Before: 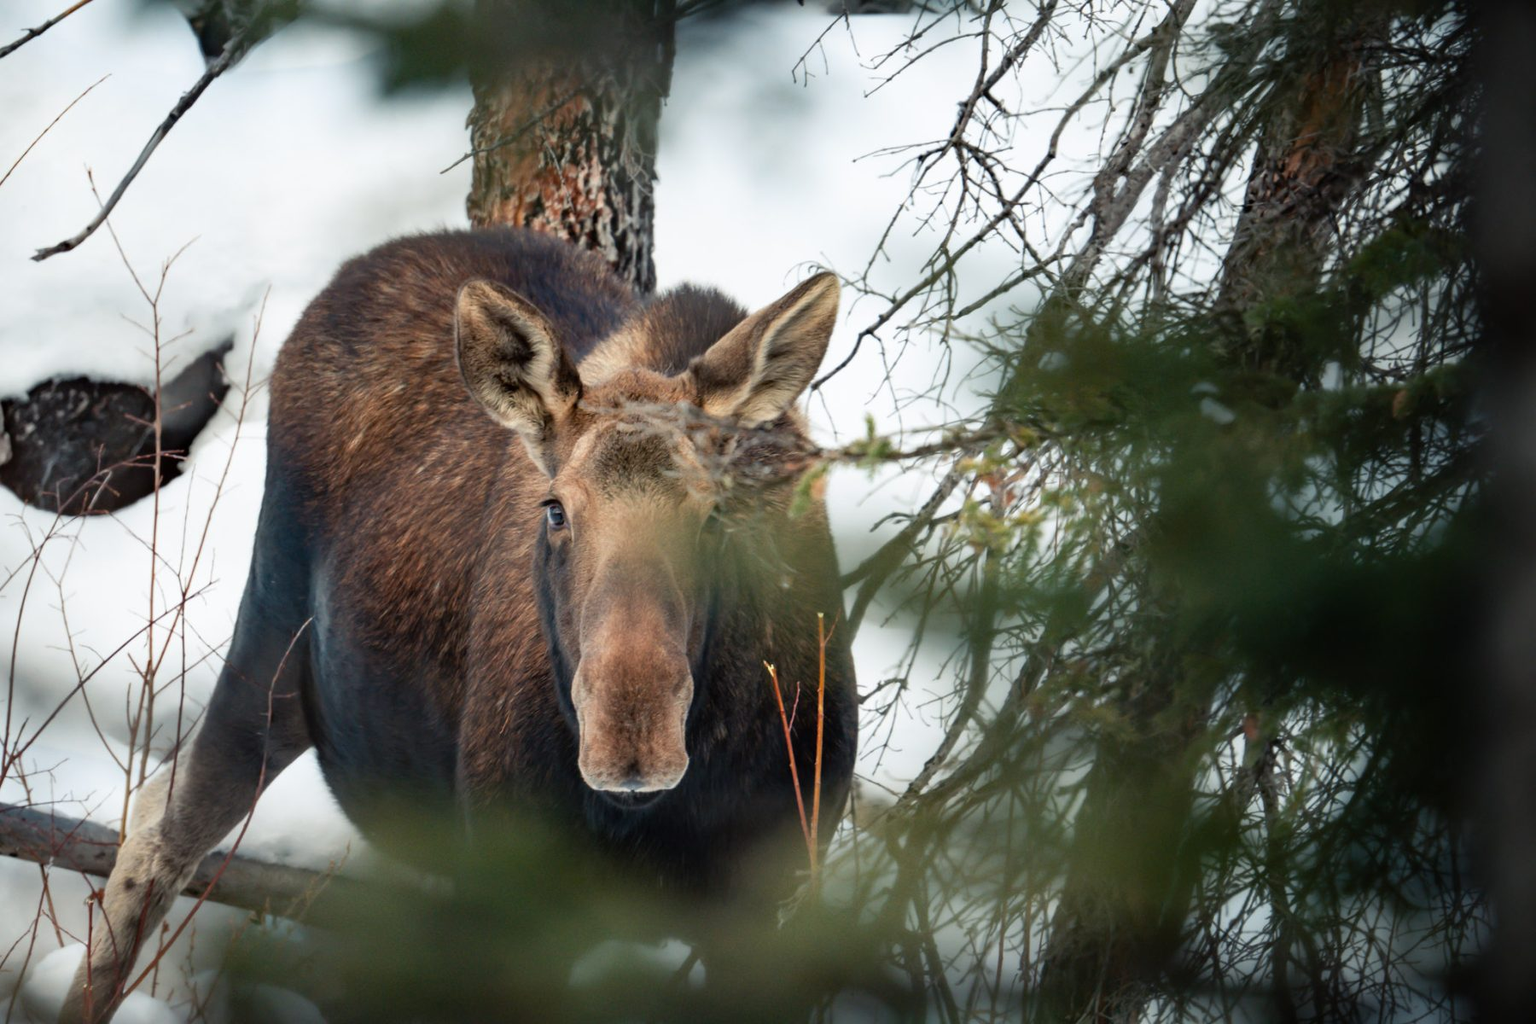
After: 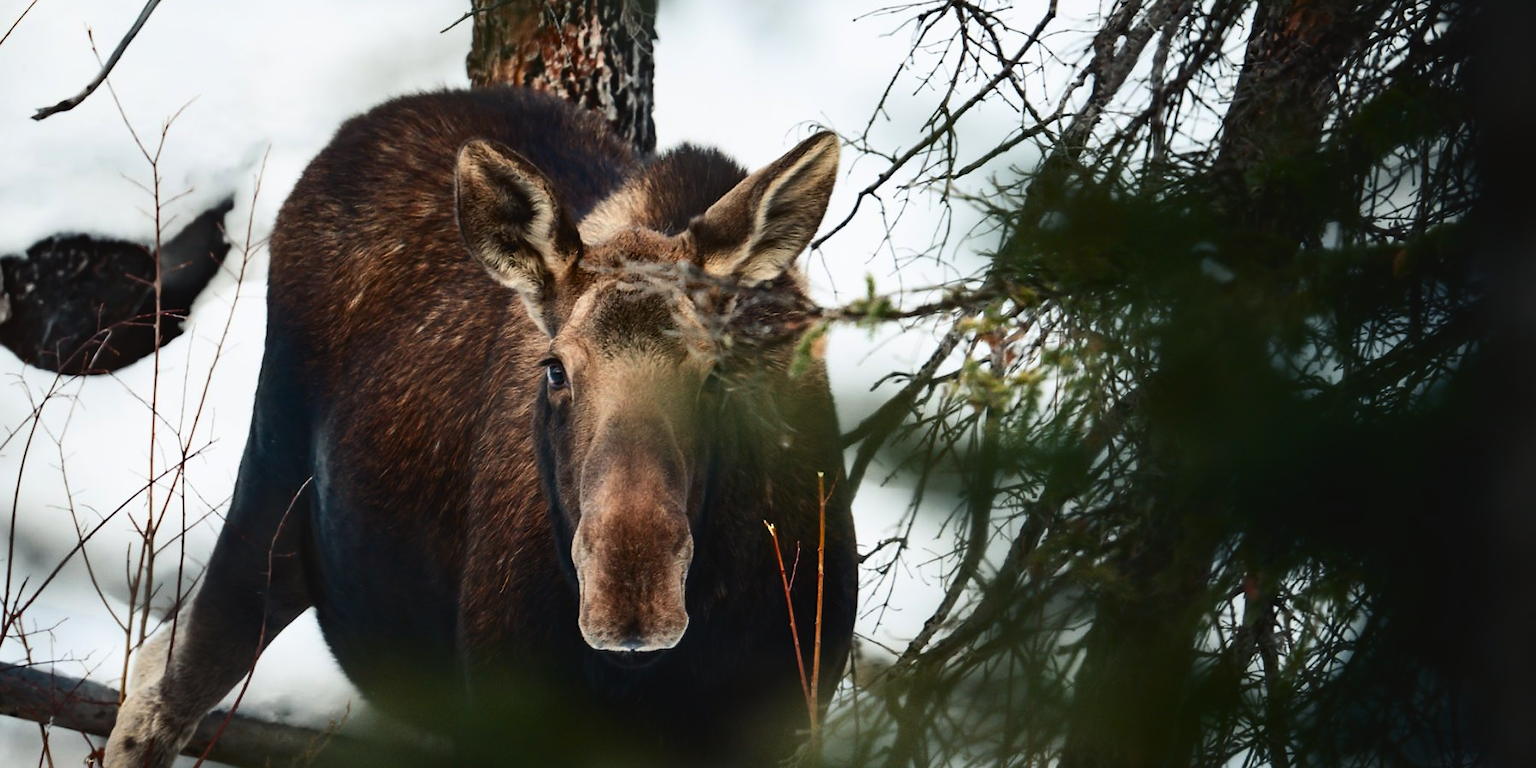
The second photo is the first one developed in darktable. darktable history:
crop: top 13.819%, bottom 11.169%
exposure: black level correction -0.023, exposure -0.039 EV, compensate highlight preservation false
tone equalizer: on, module defaults
sharpen: radius 1, threshold 1
contrast brightness saturation: contrast 0.24, brightness -0.24, saturation 0.14
